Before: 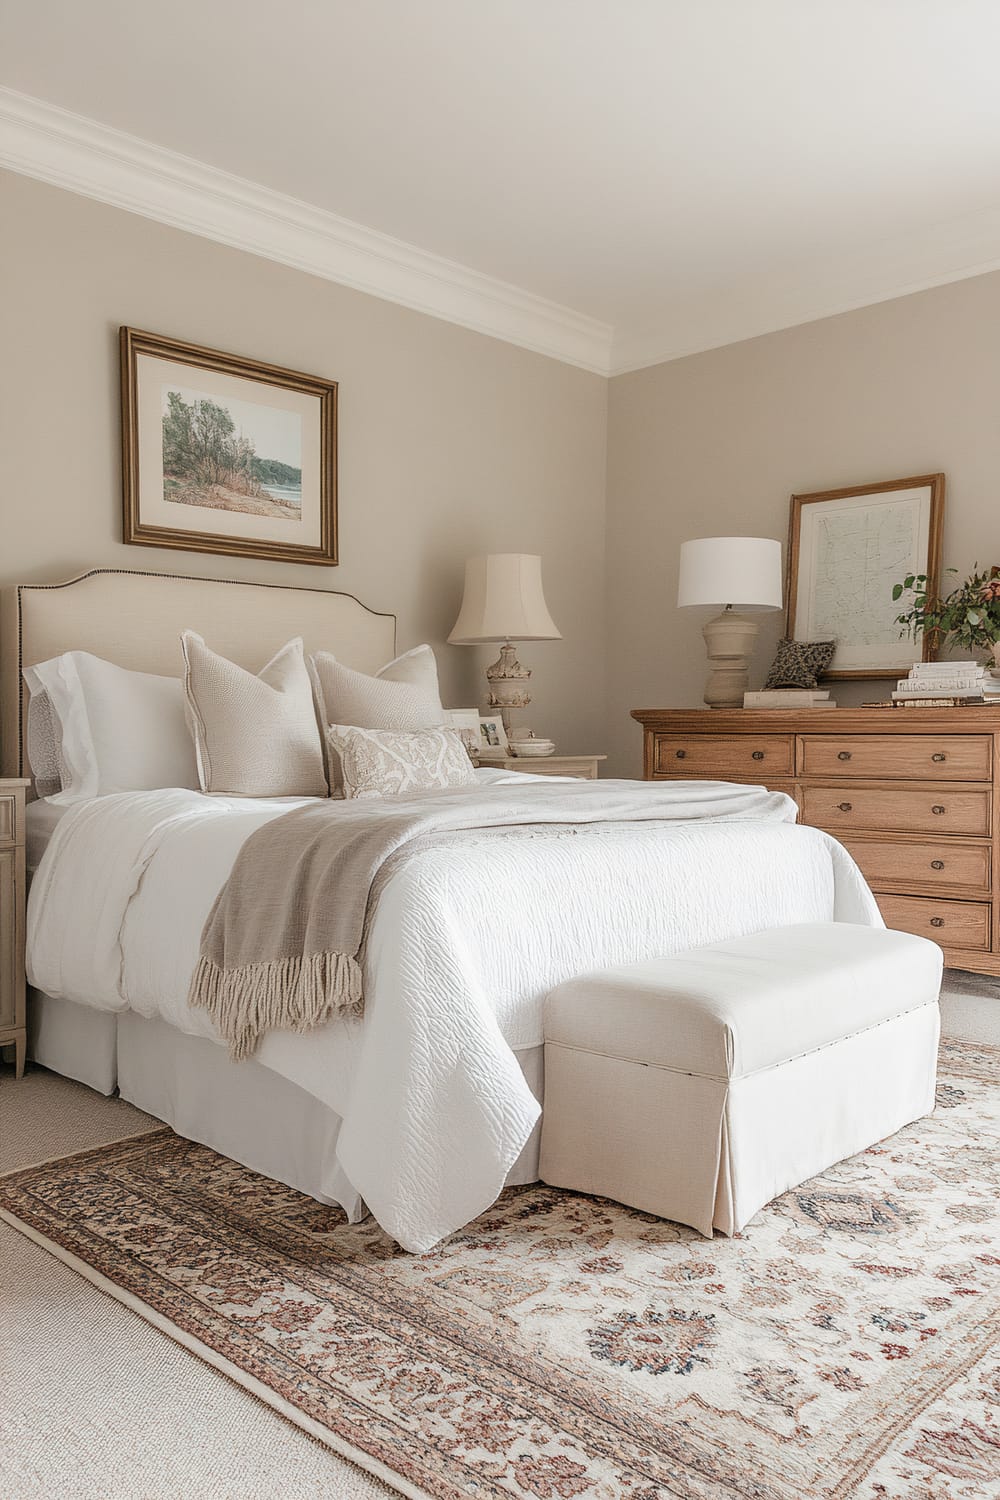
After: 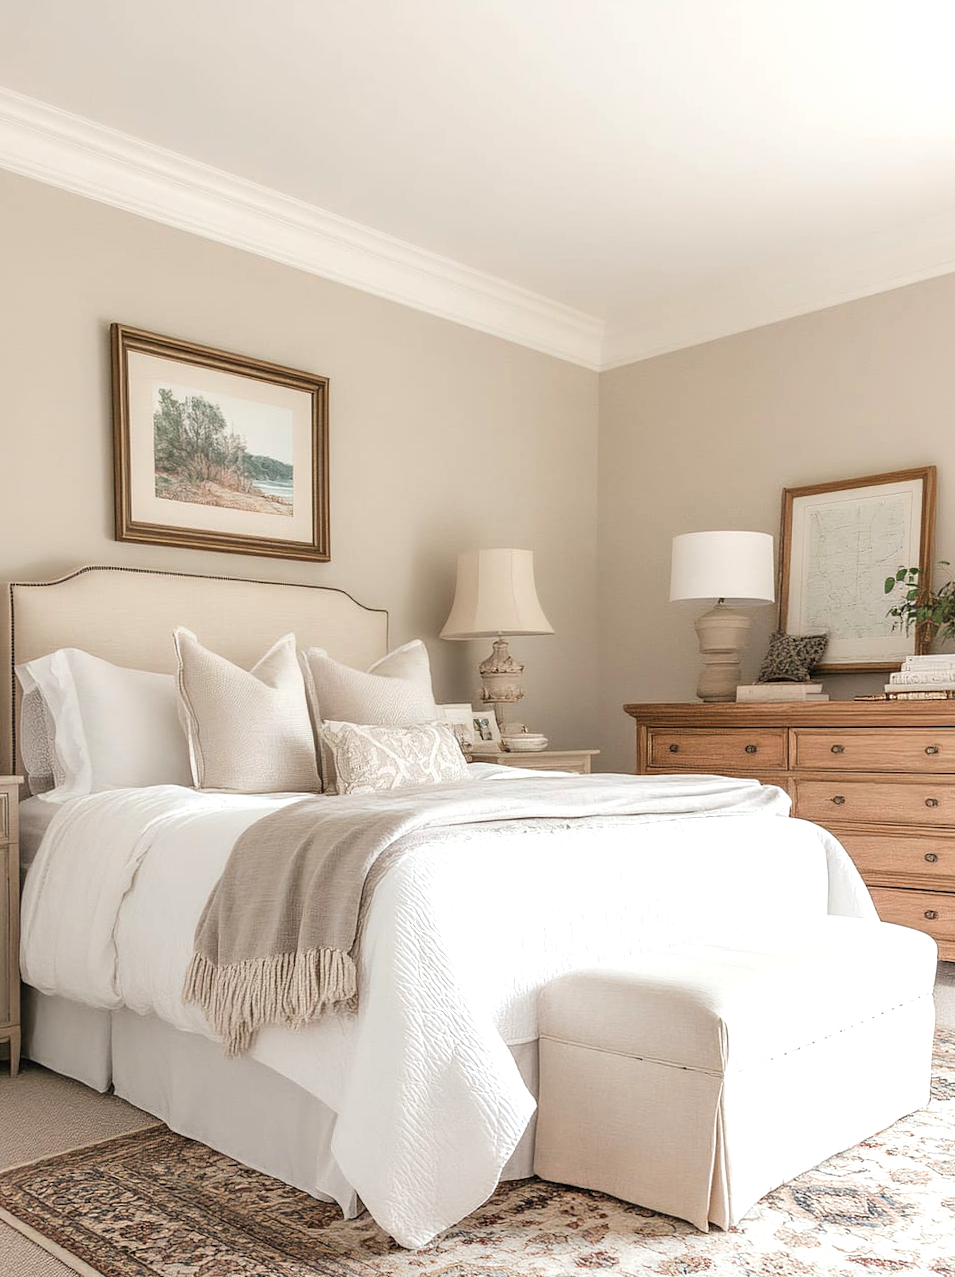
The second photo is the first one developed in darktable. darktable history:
exposure: black level correction 0, exposure 0.498 EV, compensate exposure bias true, compensate highlight preservation false
crop and rotate: angle 0.299°, left 0.367%, right 3.307%, bottom 14.184%
color correction: highlights b* -0.01, saturation 0.986
